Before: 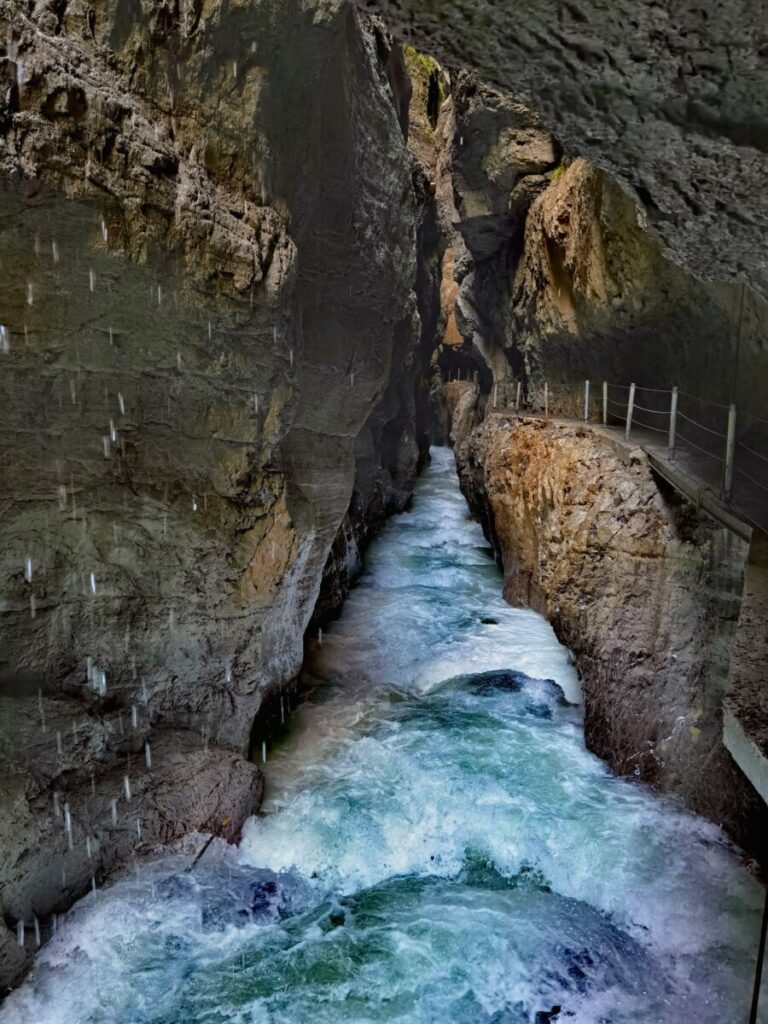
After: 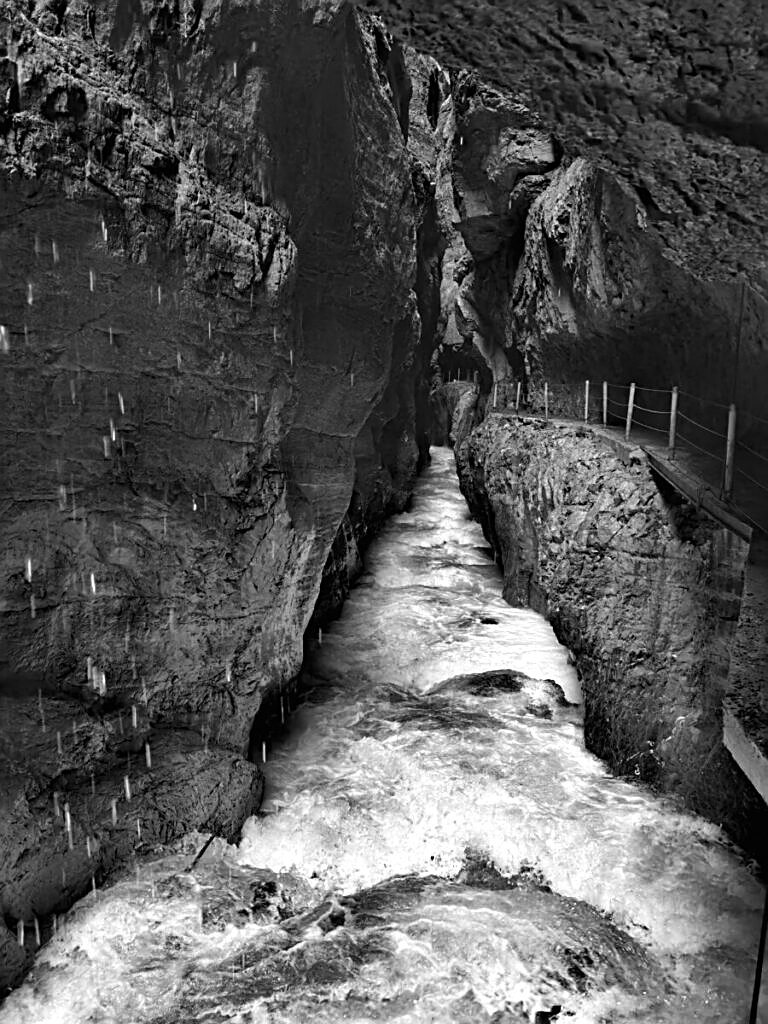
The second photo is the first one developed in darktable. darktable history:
color zones: curves: ch0 [(0, 0.613) (0.01, 0.613) (0.245, 0.448) (0.498, 0.529) (0.642, 0.665) (0.879, 0.777) (0.99, 0.613)]; ch1 [(0, 0) (0.143, 0) (0.286, 0) (0.429, 0) (0.571, 0) (0.714, 0) (0.857, 0)]
tone equalizer: -8 EV -0.39 EV, -7 EV -0.421 EV, -6 EV -0.333 EV, -5 EV -0.255 EV, -3 EV 0.22 EV, -2 EV 0.344 EV, -1 EV 0.379 EV, +0 EV 0.425 EV, edges refinement/feathering 500, mask exposure compensation -1.57 EV, preserve details no
sharpen: on, module defaults
